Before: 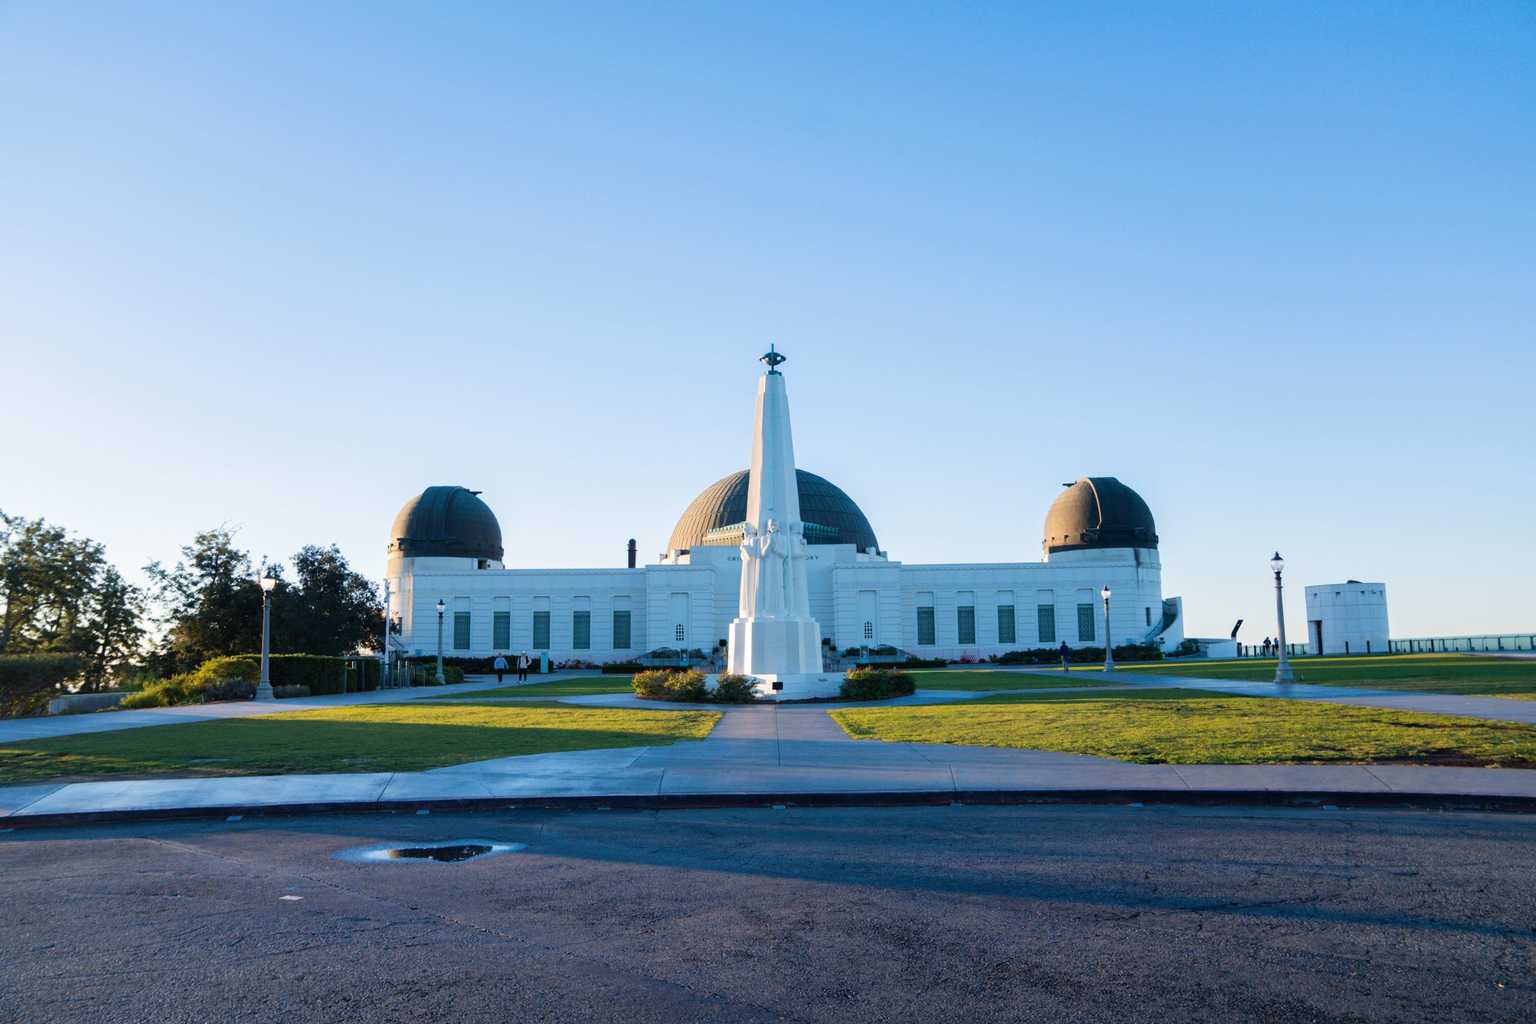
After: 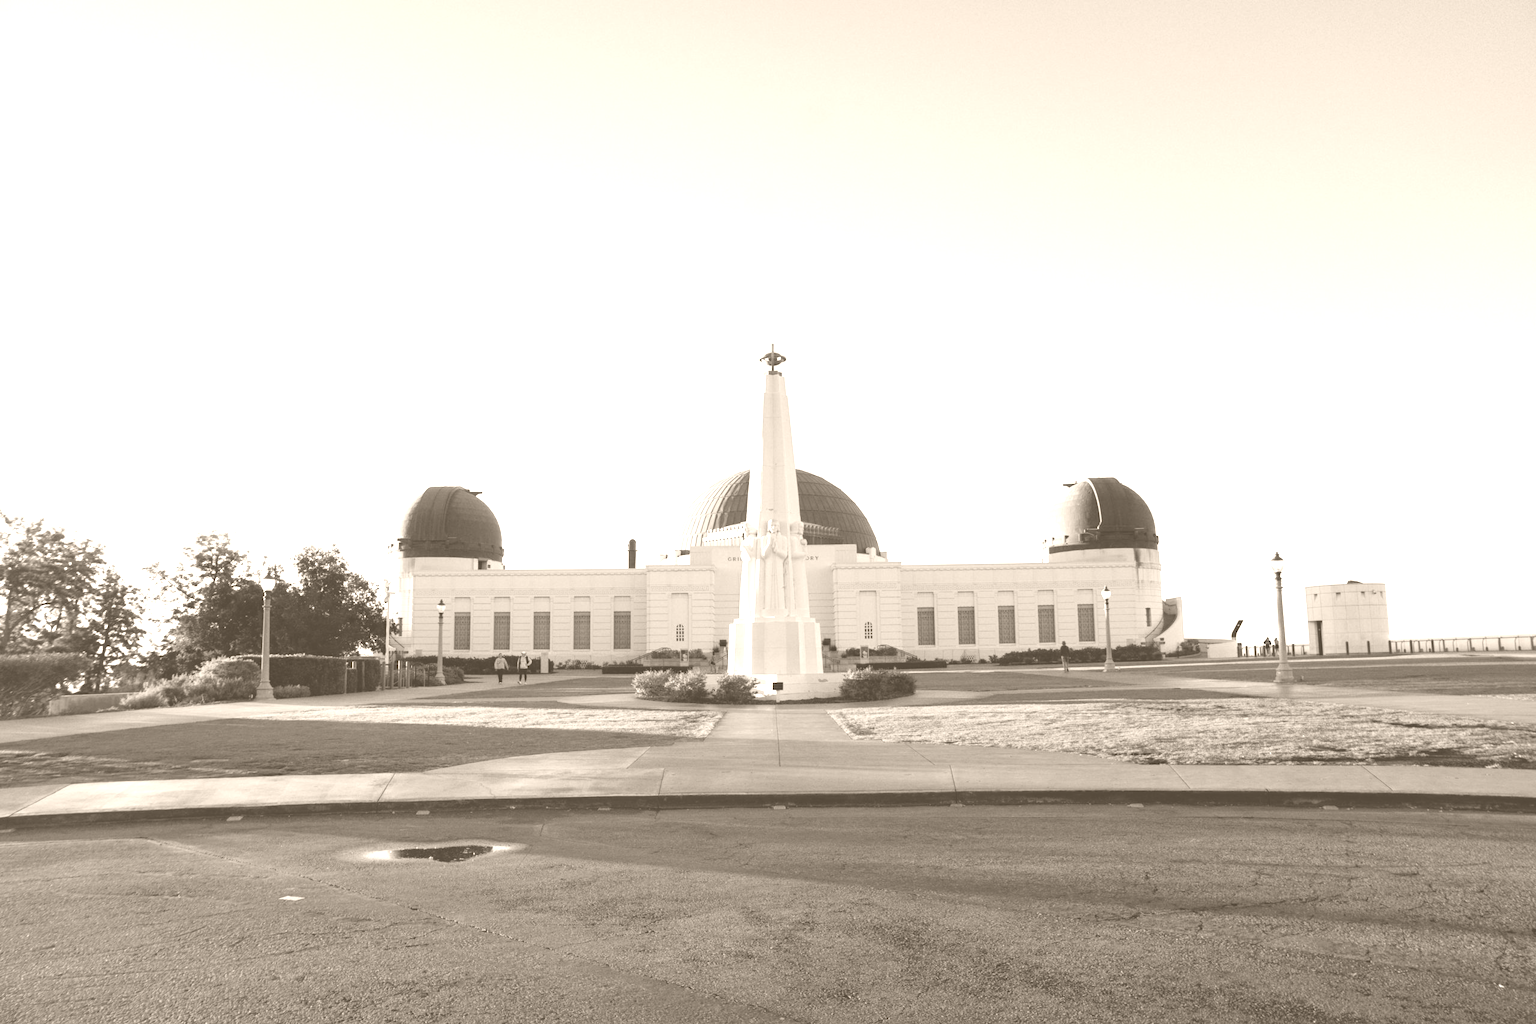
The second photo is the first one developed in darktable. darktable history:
colorize: hue 34.49°, saturation 35.33%, source mix 100%, version 1
white balance: emerald 1
